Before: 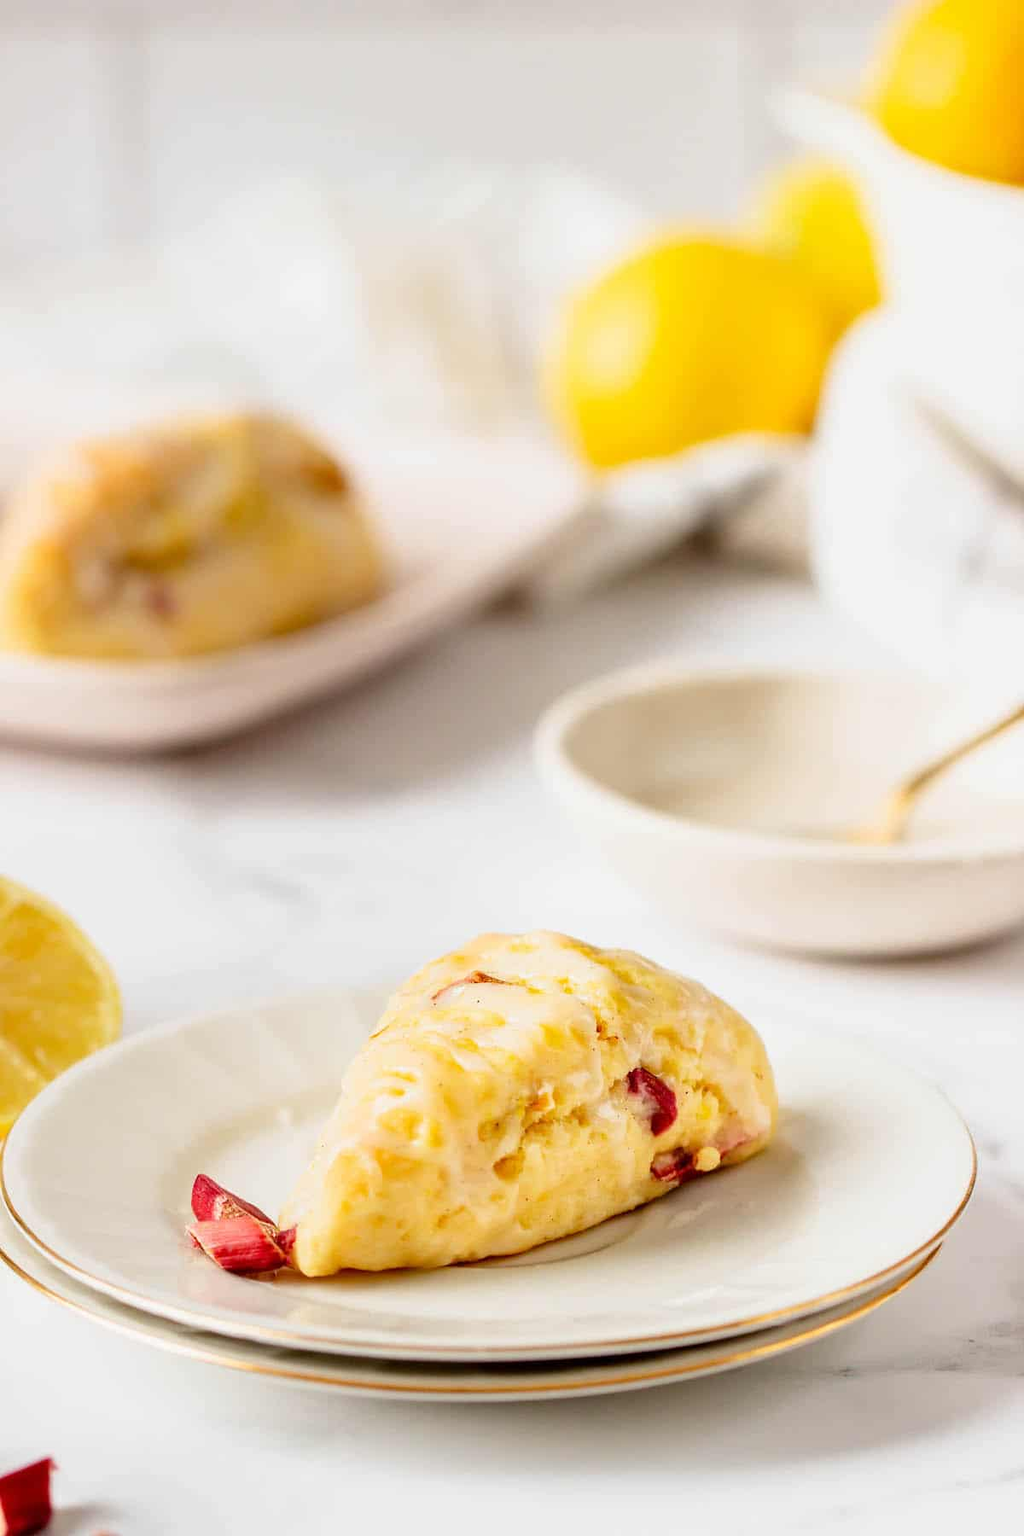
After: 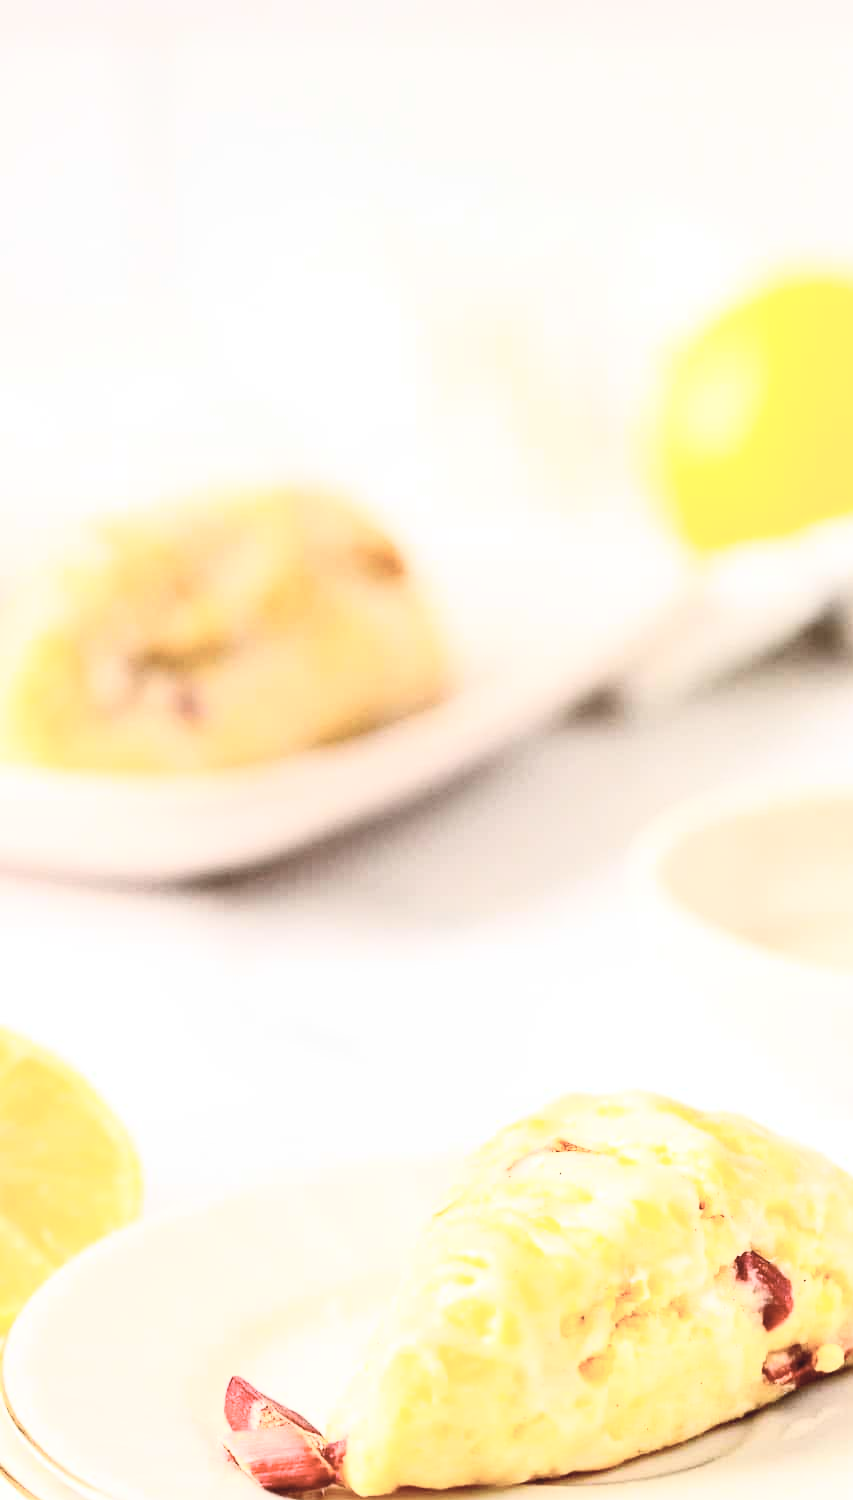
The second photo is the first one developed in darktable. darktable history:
crop: right 28.885%, bottom 16.626%
contrast brightness saturation: contrast 0.43, brightness 0.56, saturation -0.19
exposure: exposure 0.207 EV, compensate highlight preservation false
